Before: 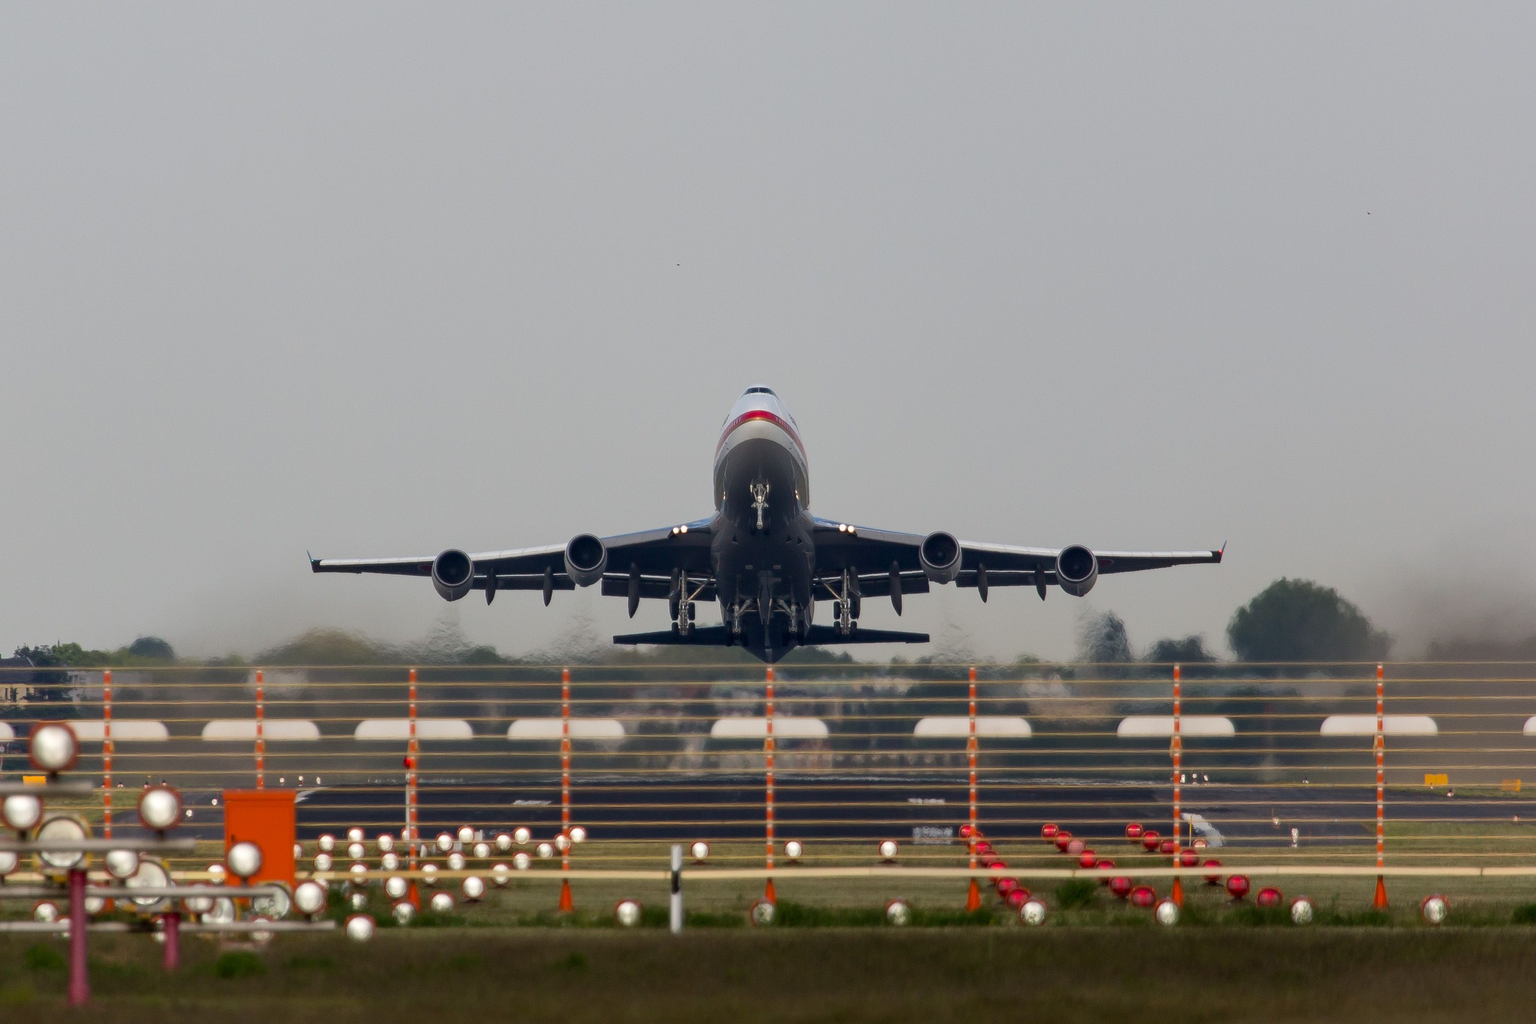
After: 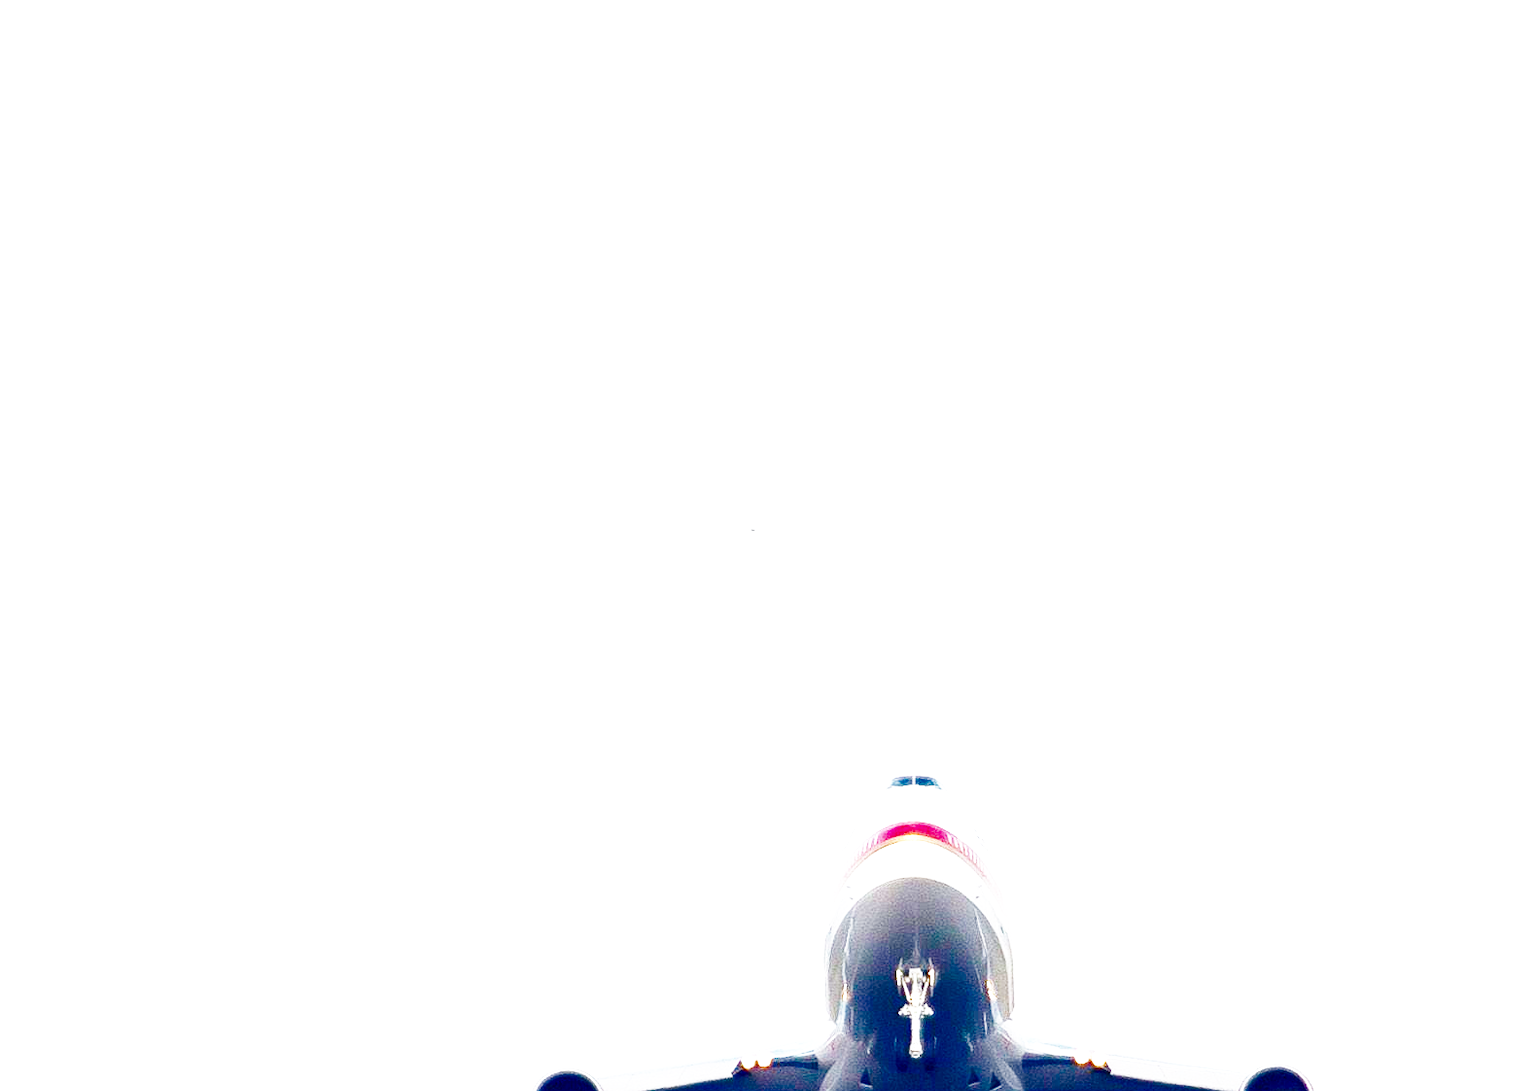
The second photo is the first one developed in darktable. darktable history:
crop: left 19.7%, right 30.322%, bottom 46.722%
base curve: curves: ch0 [(0, 0) (0.007, 0.004) (0.027, 0.03) (0.046, 0.07) (0.207, 0.54) (0.442, 0.872) (0.673, 0.972) (1, 1)], preserve colors none
contrast brightness saturation: brightness -0.507
exposure: exposure 2.265 EV, compensate highlight preservation false
color balance rgb: perceptual saturation grading › global saturation 34.785%, perceptual saturation grading › highlights -24.926%, perceptual saturation grading › shadows 50.056%, global vibrance 20%
